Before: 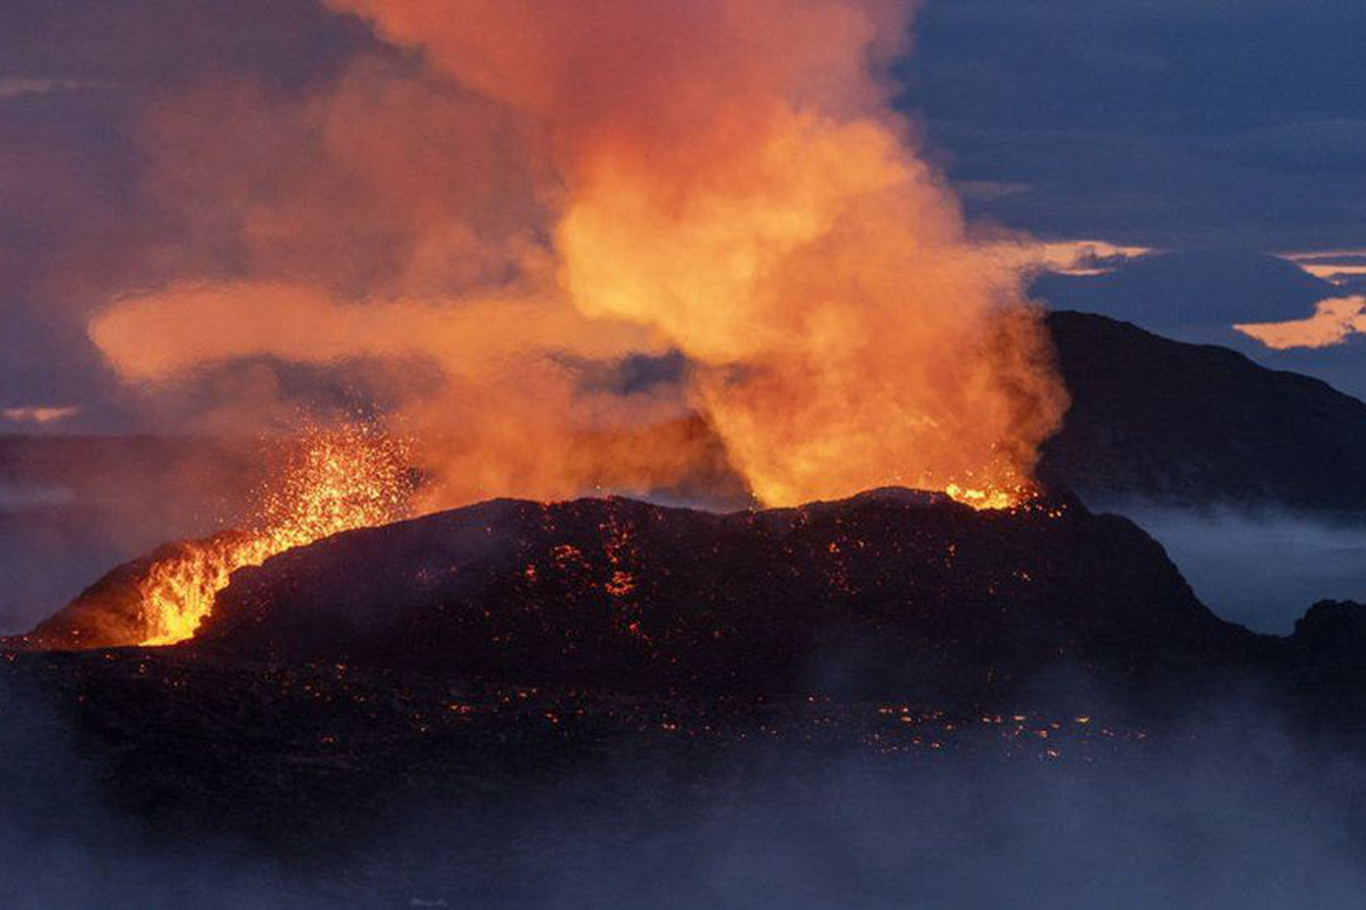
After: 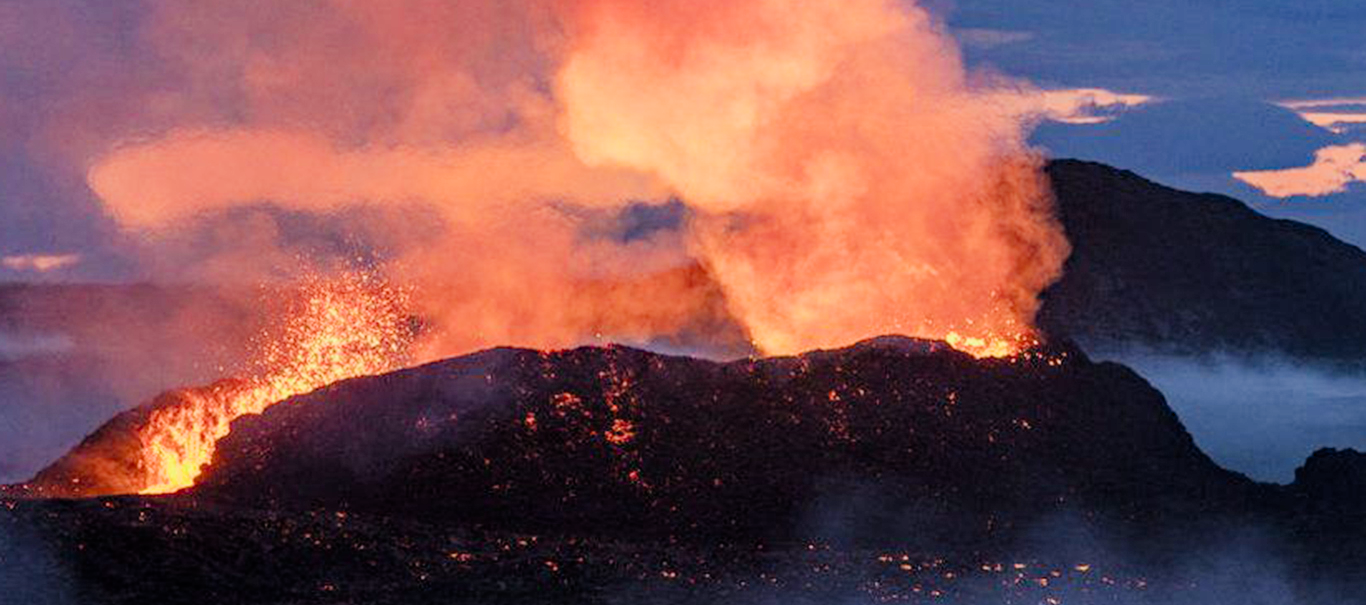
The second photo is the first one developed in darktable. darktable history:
haze removal: compatibility mode true, adaptive false
crop: top 16.727%, bottom 16.727%
exposure: black level correction 0, exposure 1.2 EV, compensate exposure bias true, compensate highlight preservation false
filmic rgb: black relative exposure -7.65 EV, white relative exposure 4.56 EV, hardness 3.61
